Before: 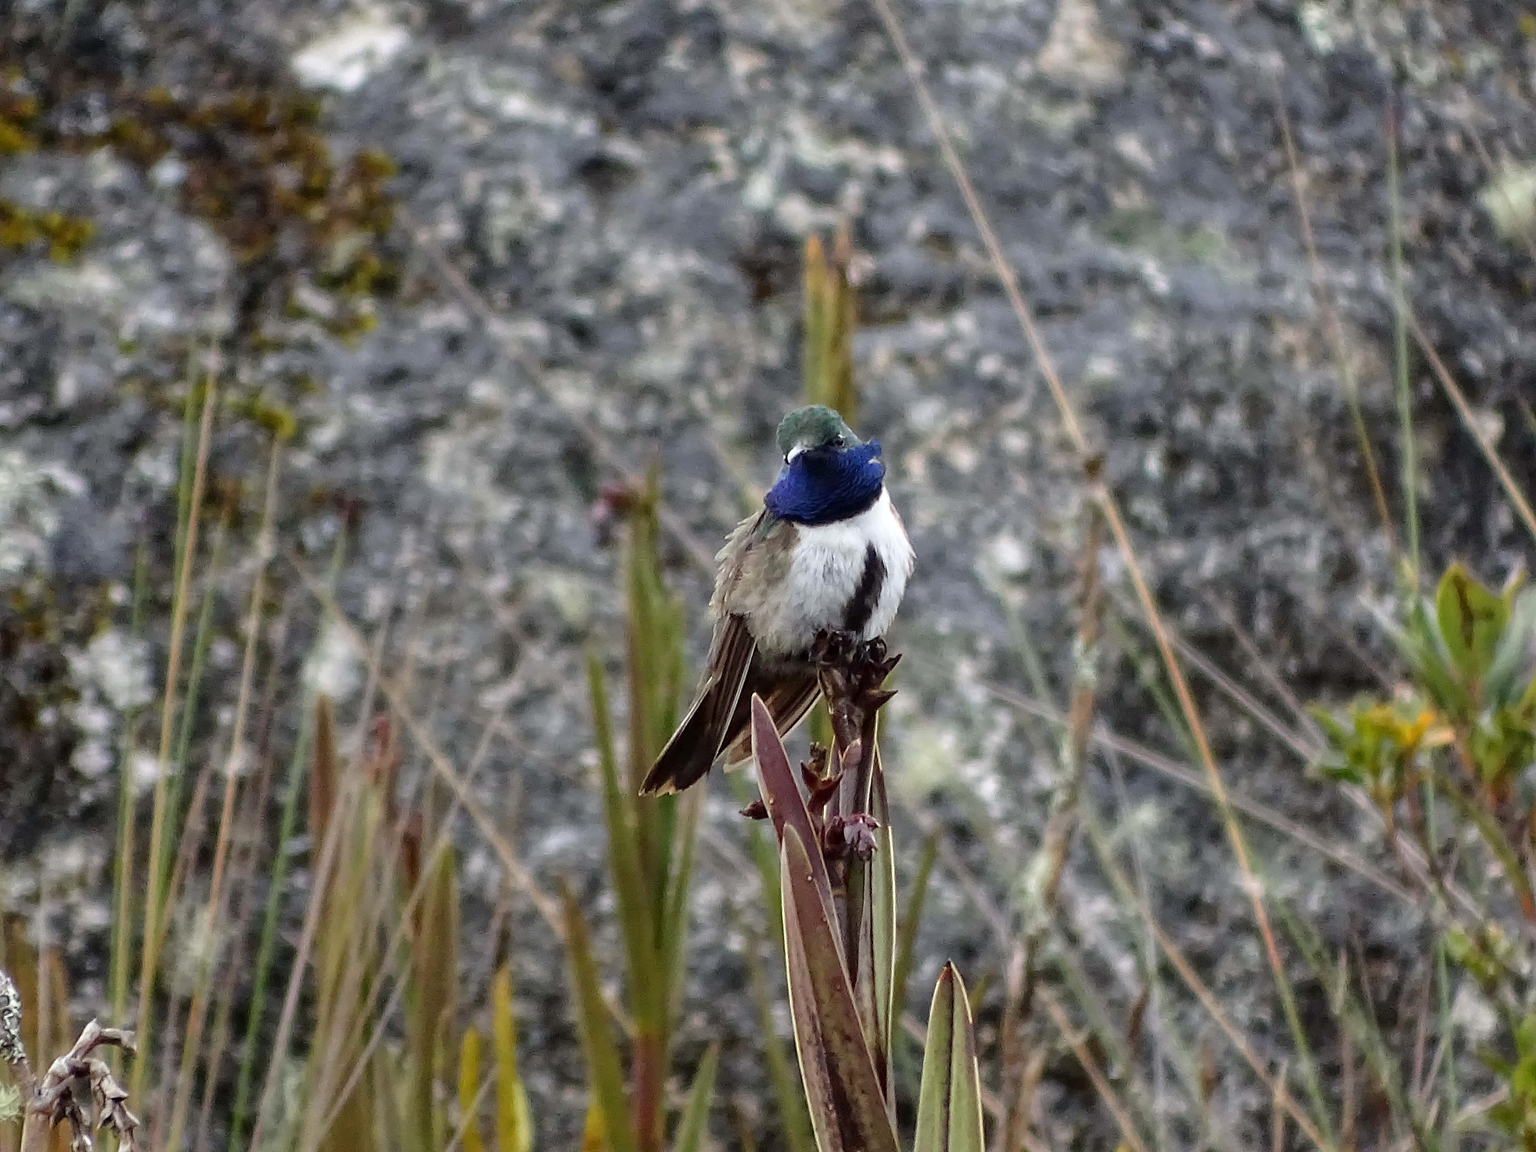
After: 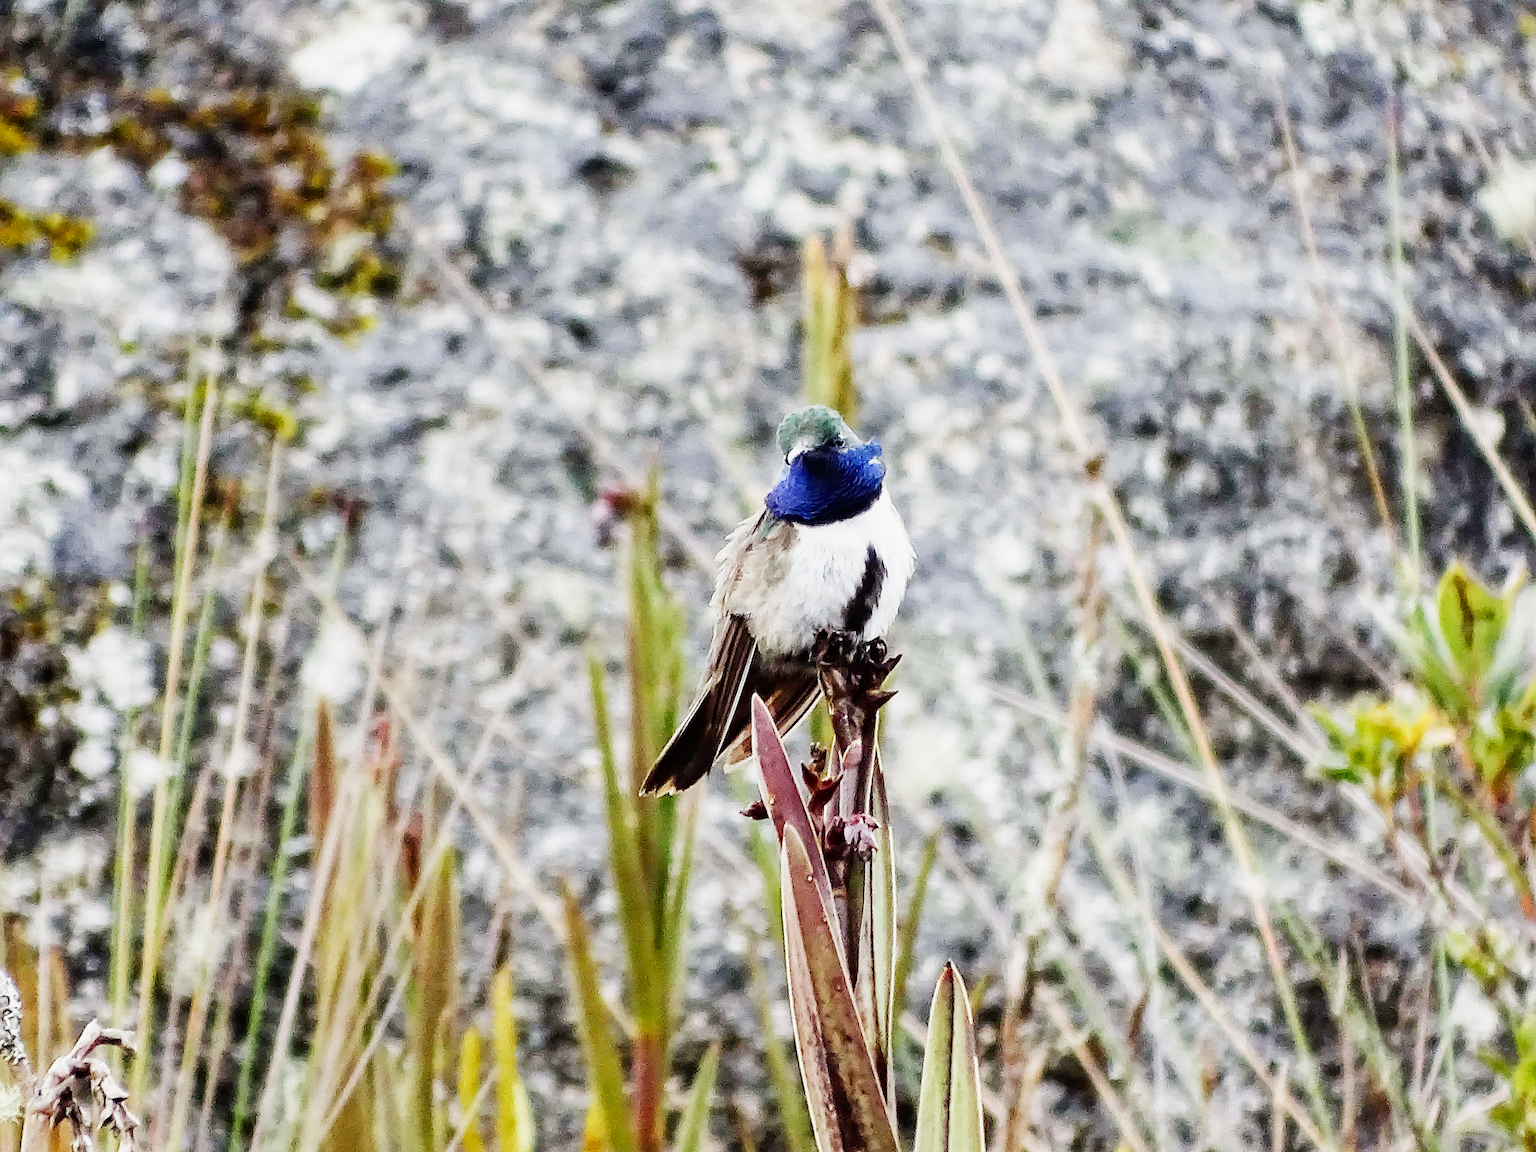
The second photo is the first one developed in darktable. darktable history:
sigmoid: contrast 1.8, skew -0.2, preserve hue 0%, red attenuation 0.1, red rotation 0.035, green attenuation 0.1, green rotation -0.017, blue attenuation 0.15, blue rotation -0.052, base primaries Rec2020
exposure: black level correction 0, exposure 1.379 EV, compensate exposure bias true, compensate highlight preservation false
sharpen: on, module defaults
